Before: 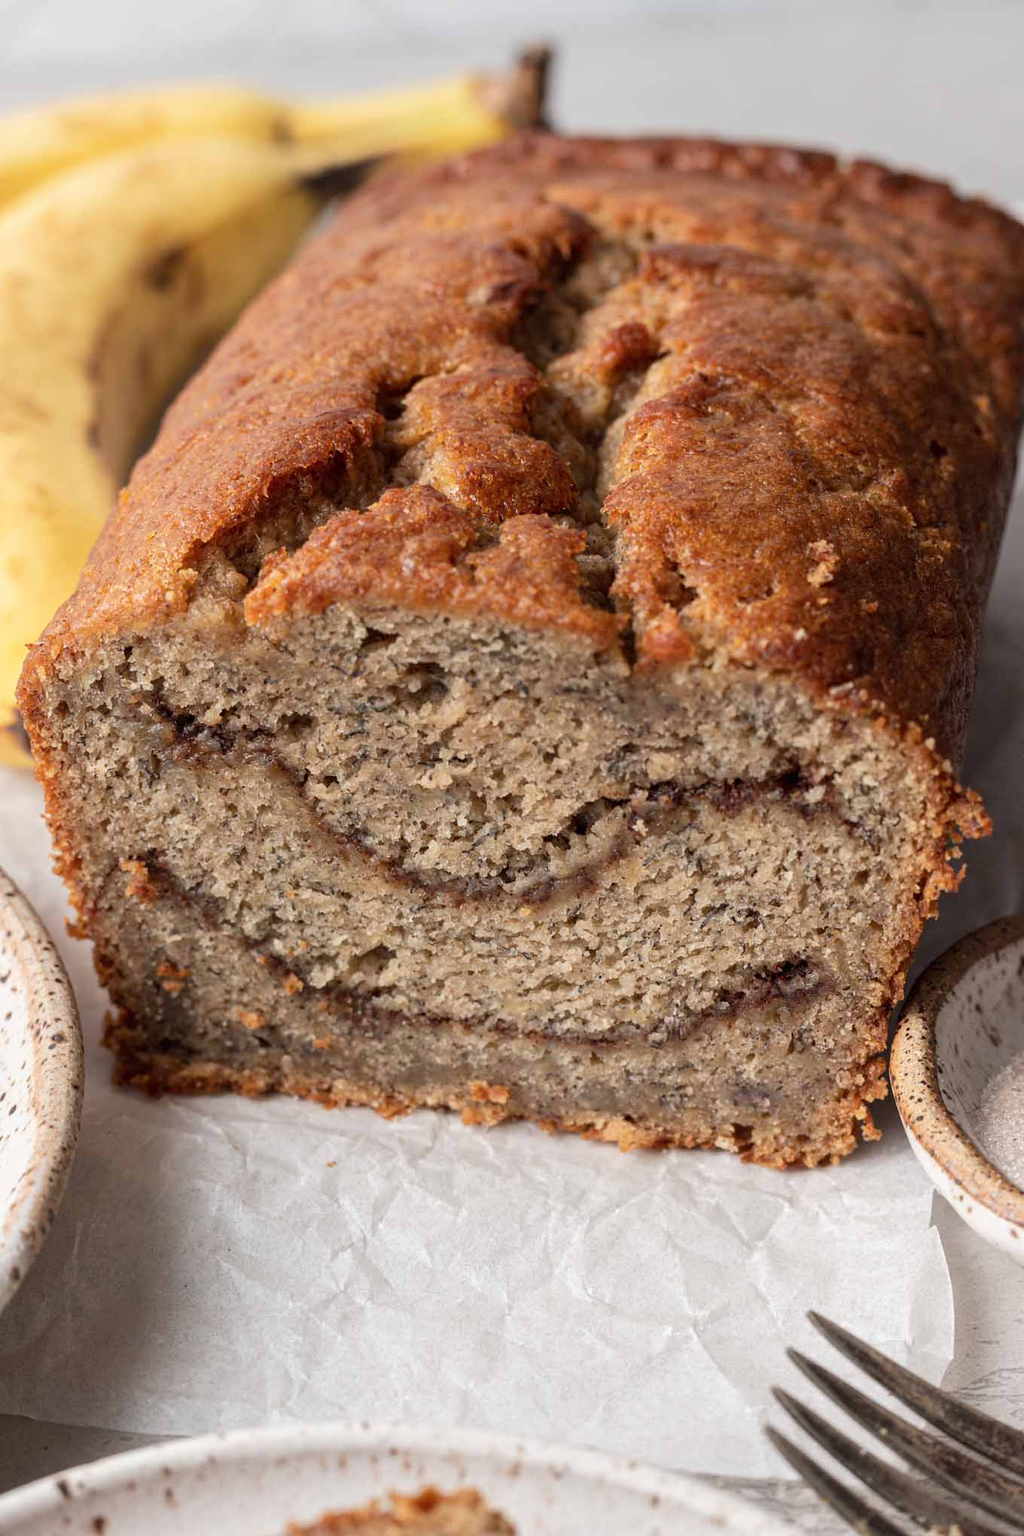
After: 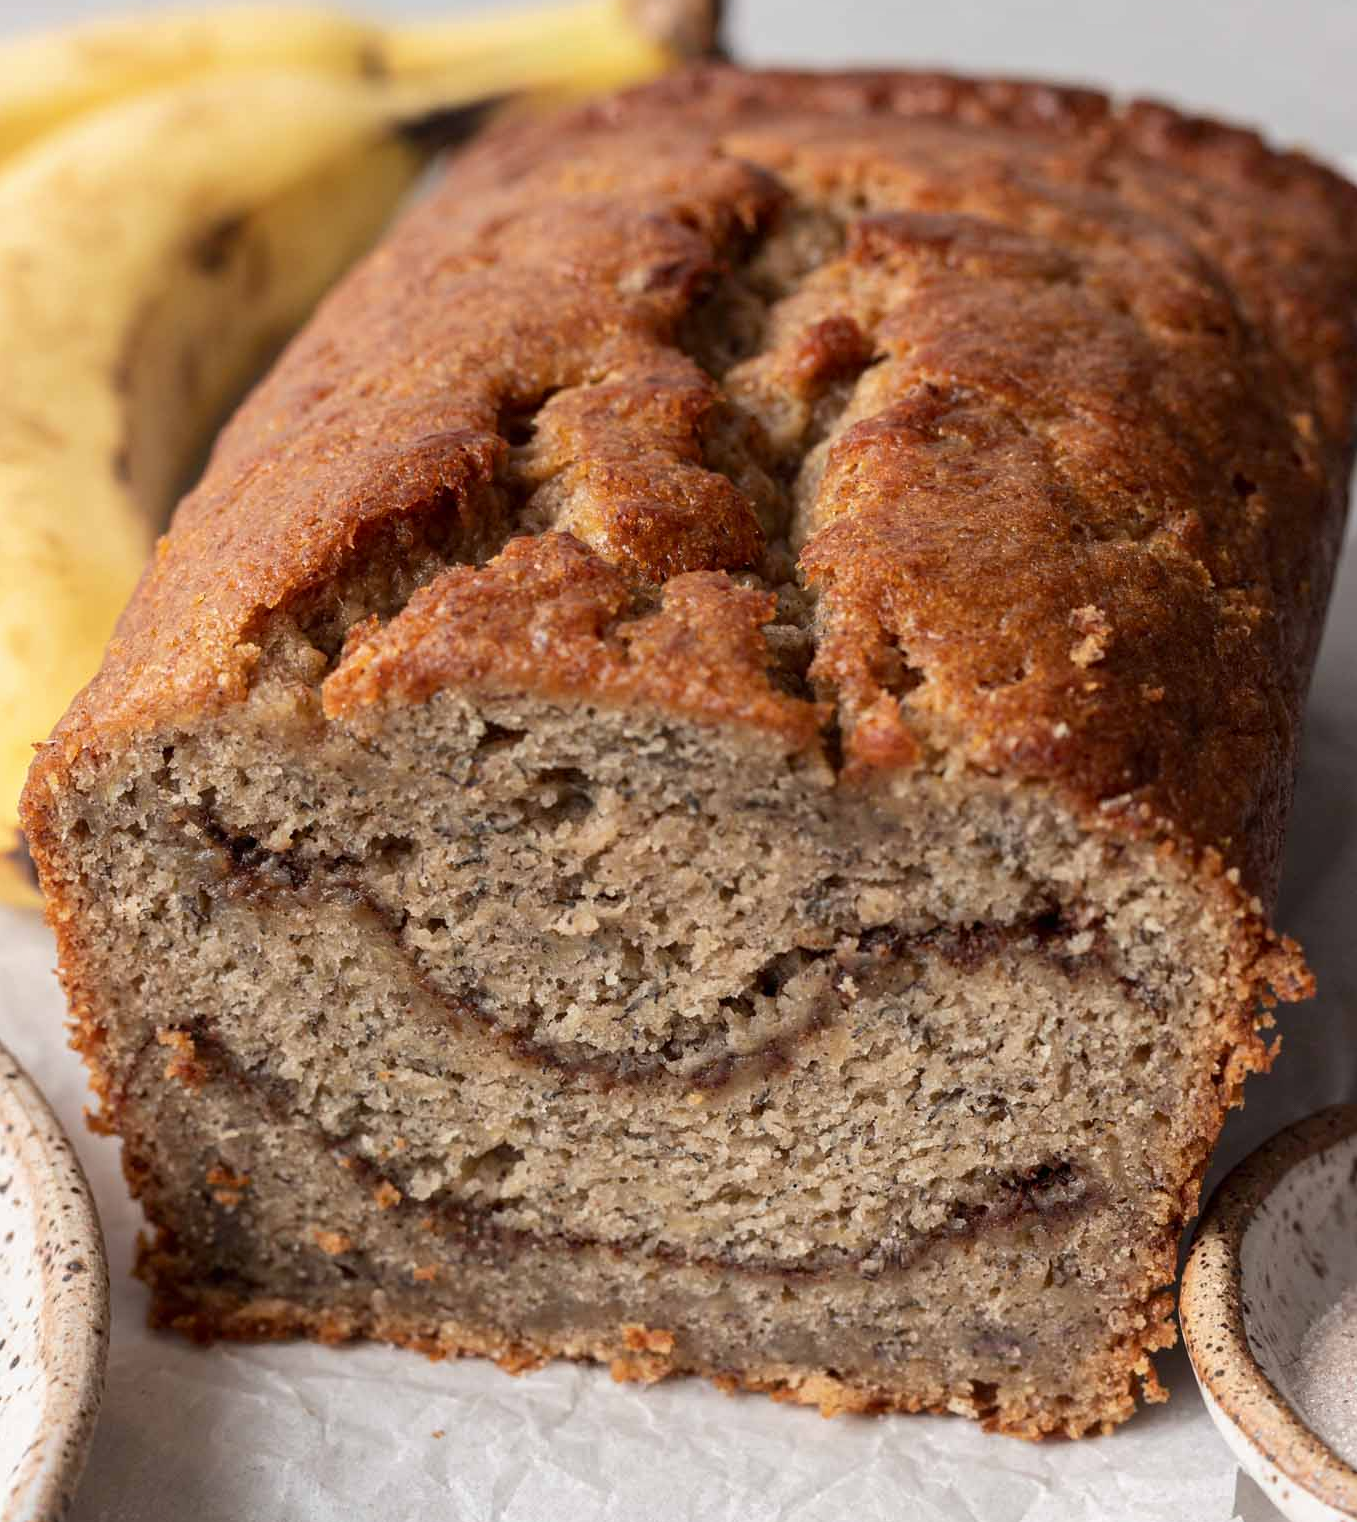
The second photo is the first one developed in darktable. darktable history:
crop: left 0.21%, top 5.503%, bottom 19.867%
tone equalizer: on, module defaults
contrast brightness saturation: contrast 0.031, brightness -0.032
